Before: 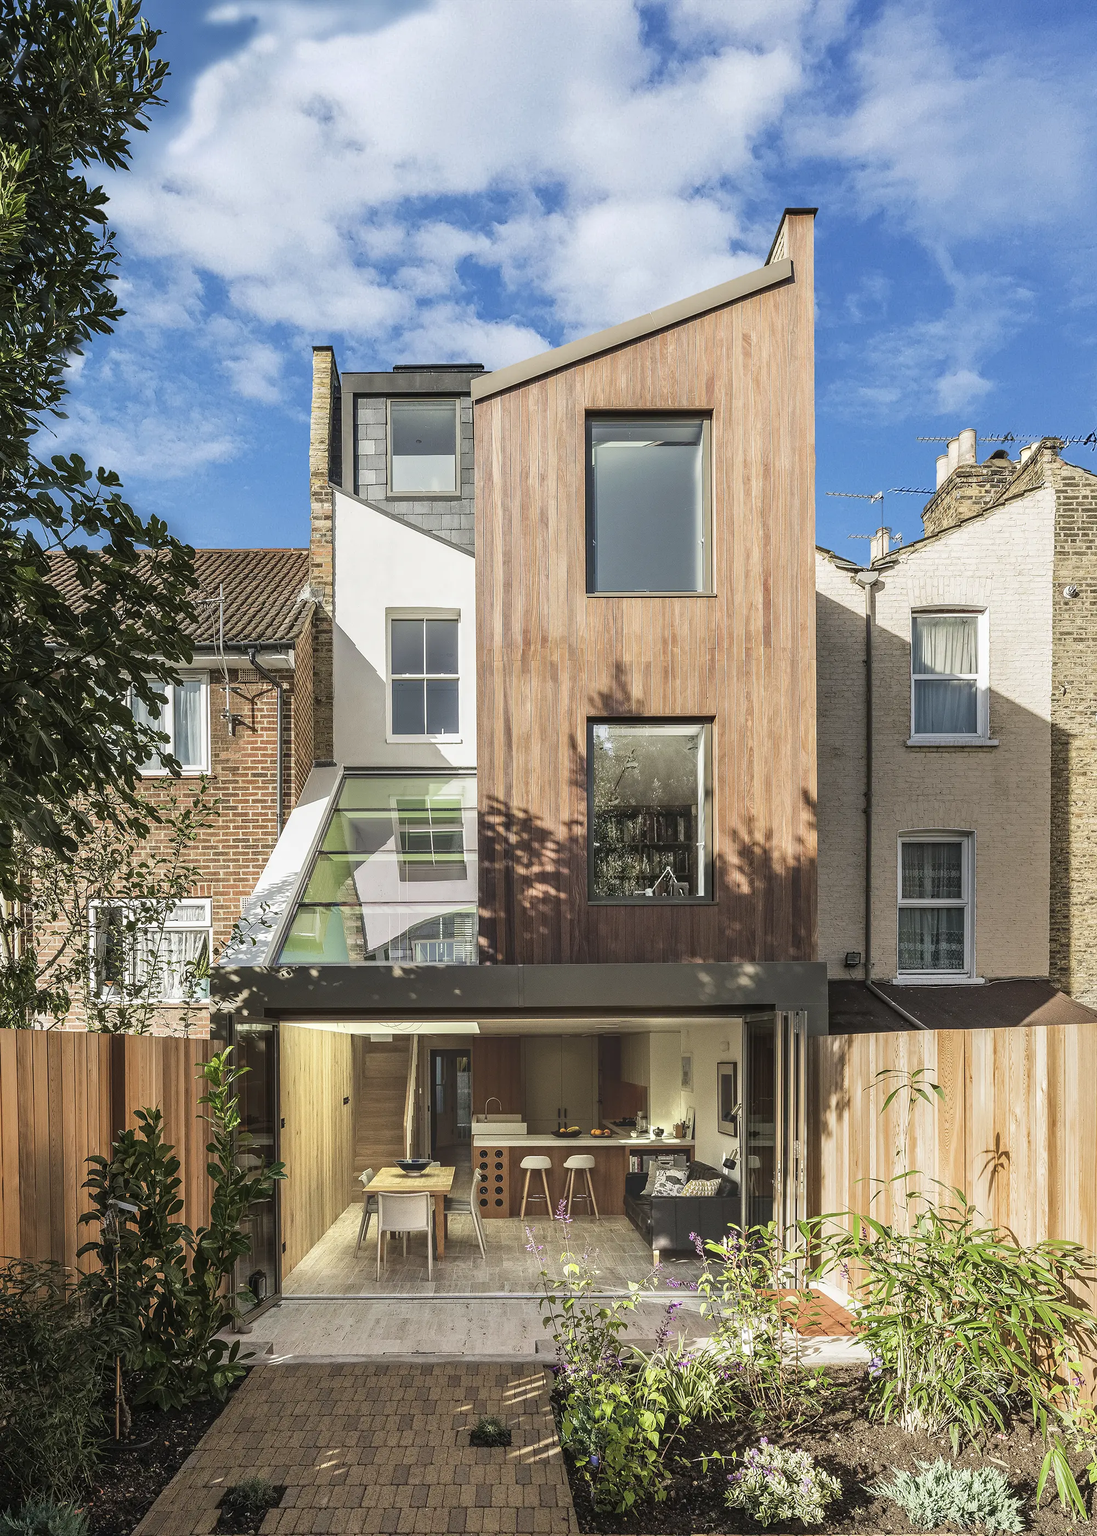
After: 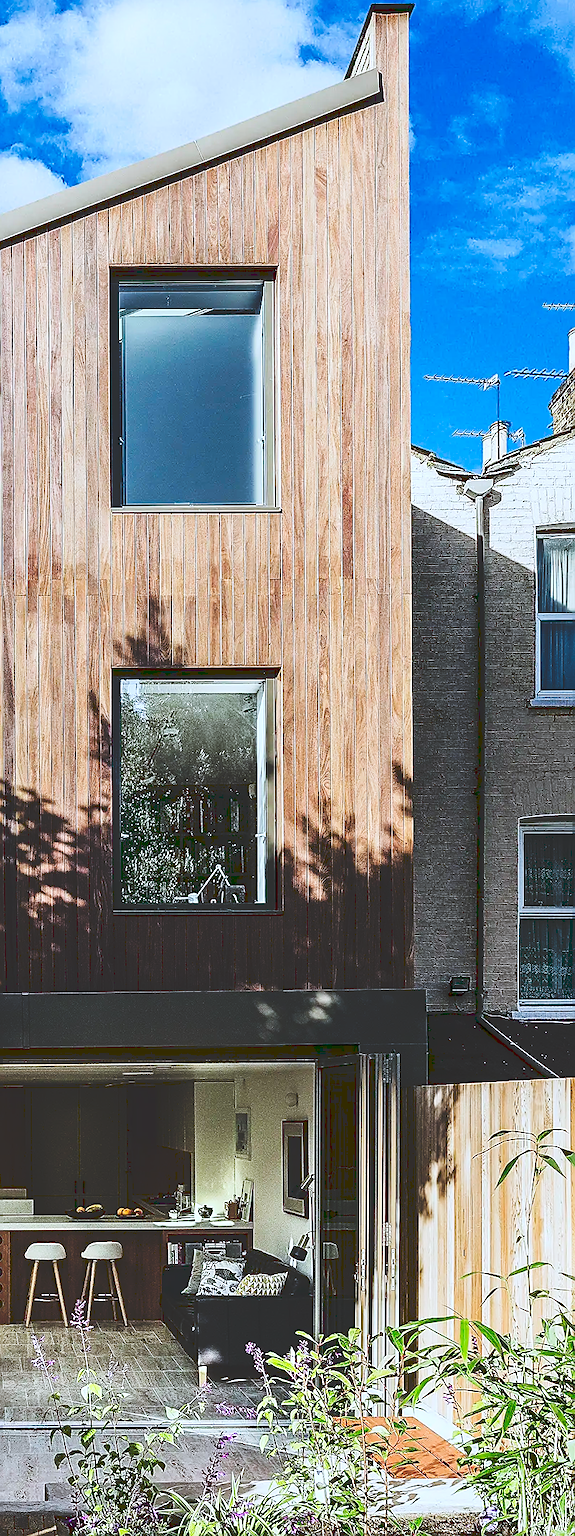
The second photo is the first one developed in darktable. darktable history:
crop: left 45.721%, top 13.393%, right 14.118%, bottom 10.01%
white balance: red 0.926, green 1.003, blue 1.133
contrast brightness saturation: contrast 0.22, brightness -0.19, saturation 0.24
tone curve: curves: ch0 [(0, 0) (0.003, 0.169) (0.011, 0.173) (0.025, 0.177) (0.044, 0.184) (0.069, 0.191) (0.1, 0.199) (0.136, 0.206) (0.177, 0.221) (0.224, 0.248) (0.277, 0.284) (0.335, 0.344) (0.399, 0.413) (0.468, 0.497) (0.543, 0.594) (0.623, 0.691) (0.709, 0.779) (0.801, 0.868) (0.898, 0.931) (1, 1)], preserve colors none
sharpen: radius 1.4, amount 1.25, threshold 0.7
